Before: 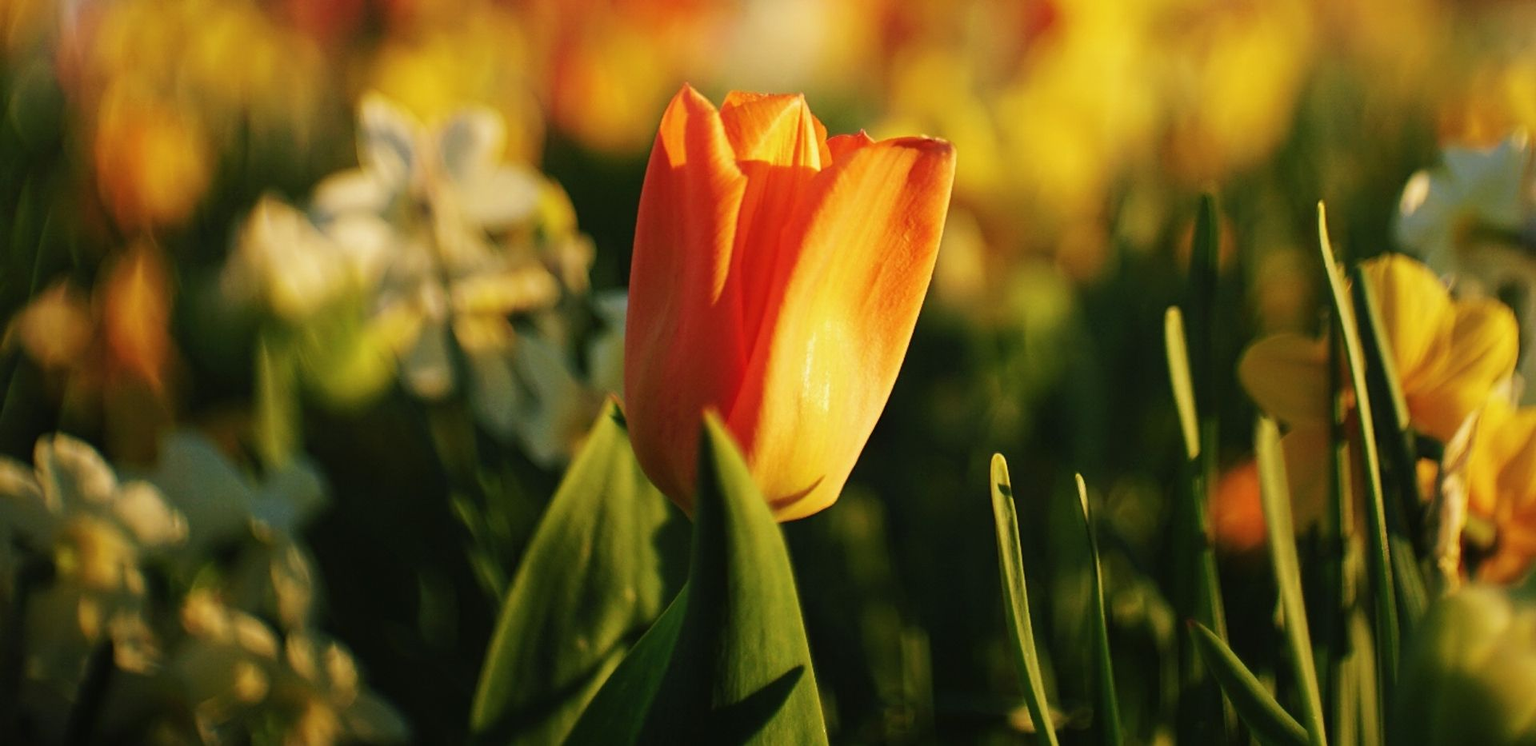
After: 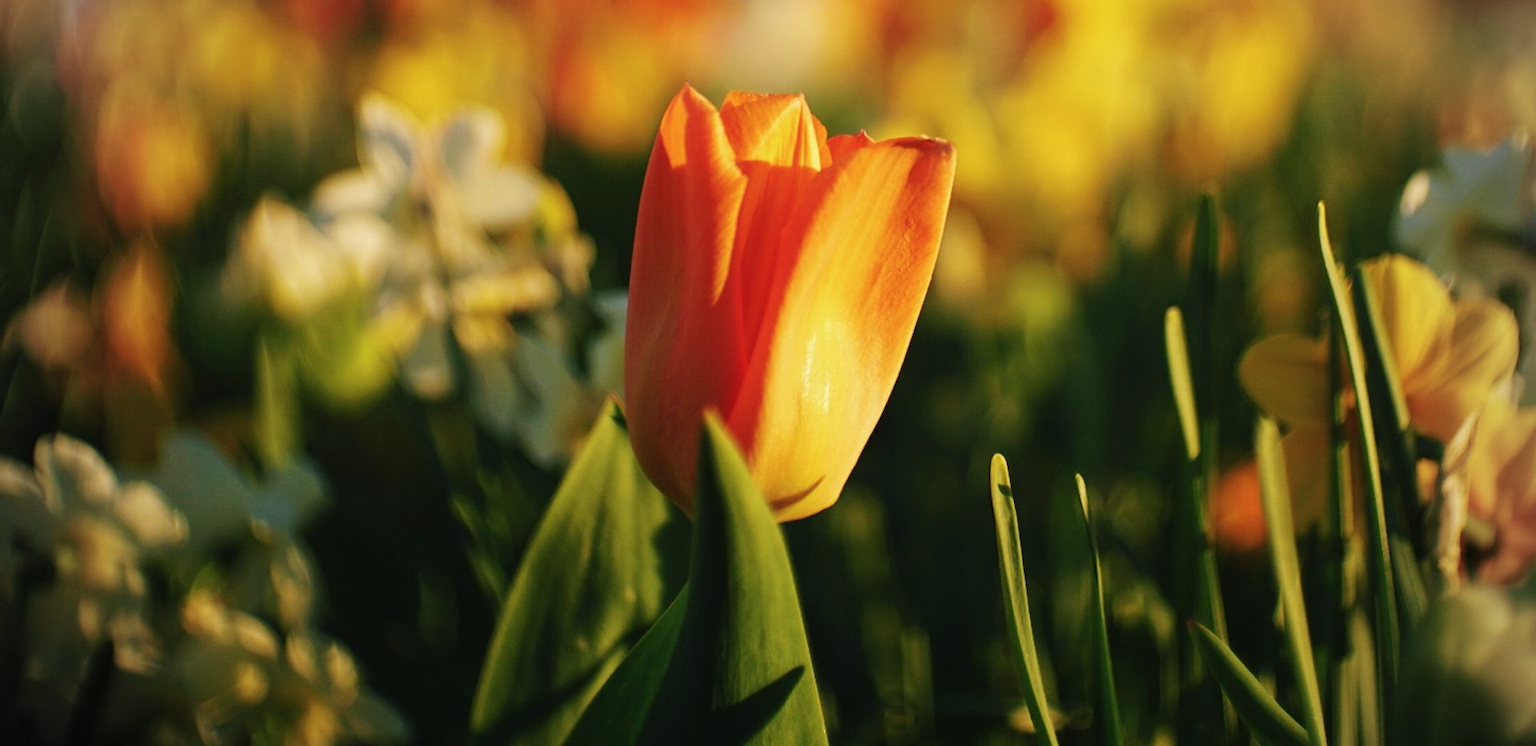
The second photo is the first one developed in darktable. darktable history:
color balance rgb: power › chroma 0.509%, power › hue 261.43°, perceptual saturation grading › global saturation 0.744%
vignetting: unbound false
